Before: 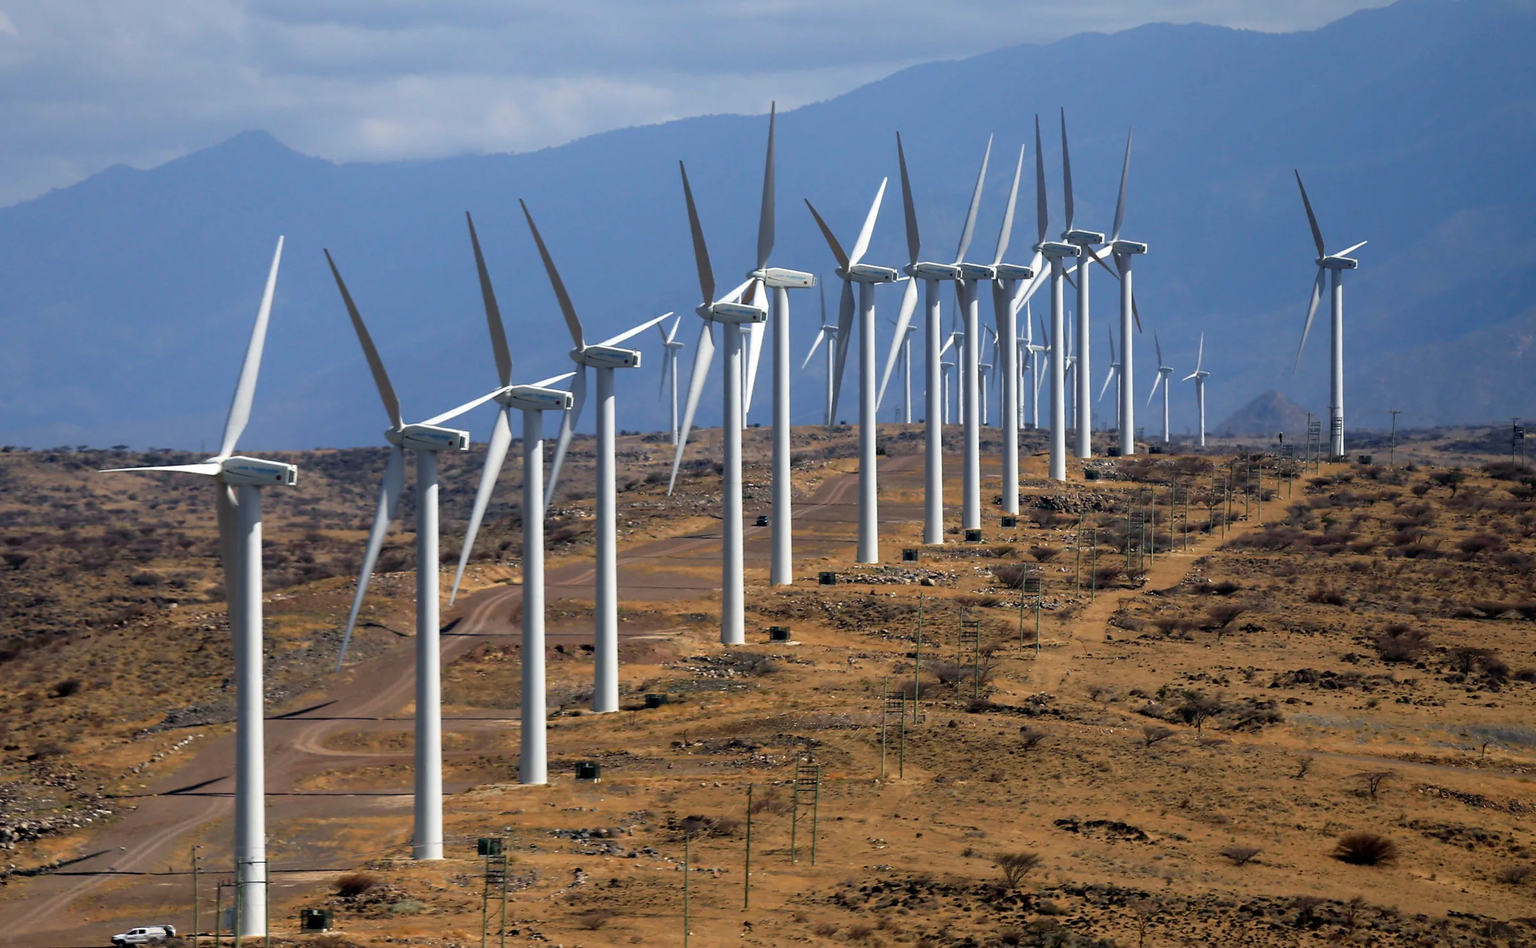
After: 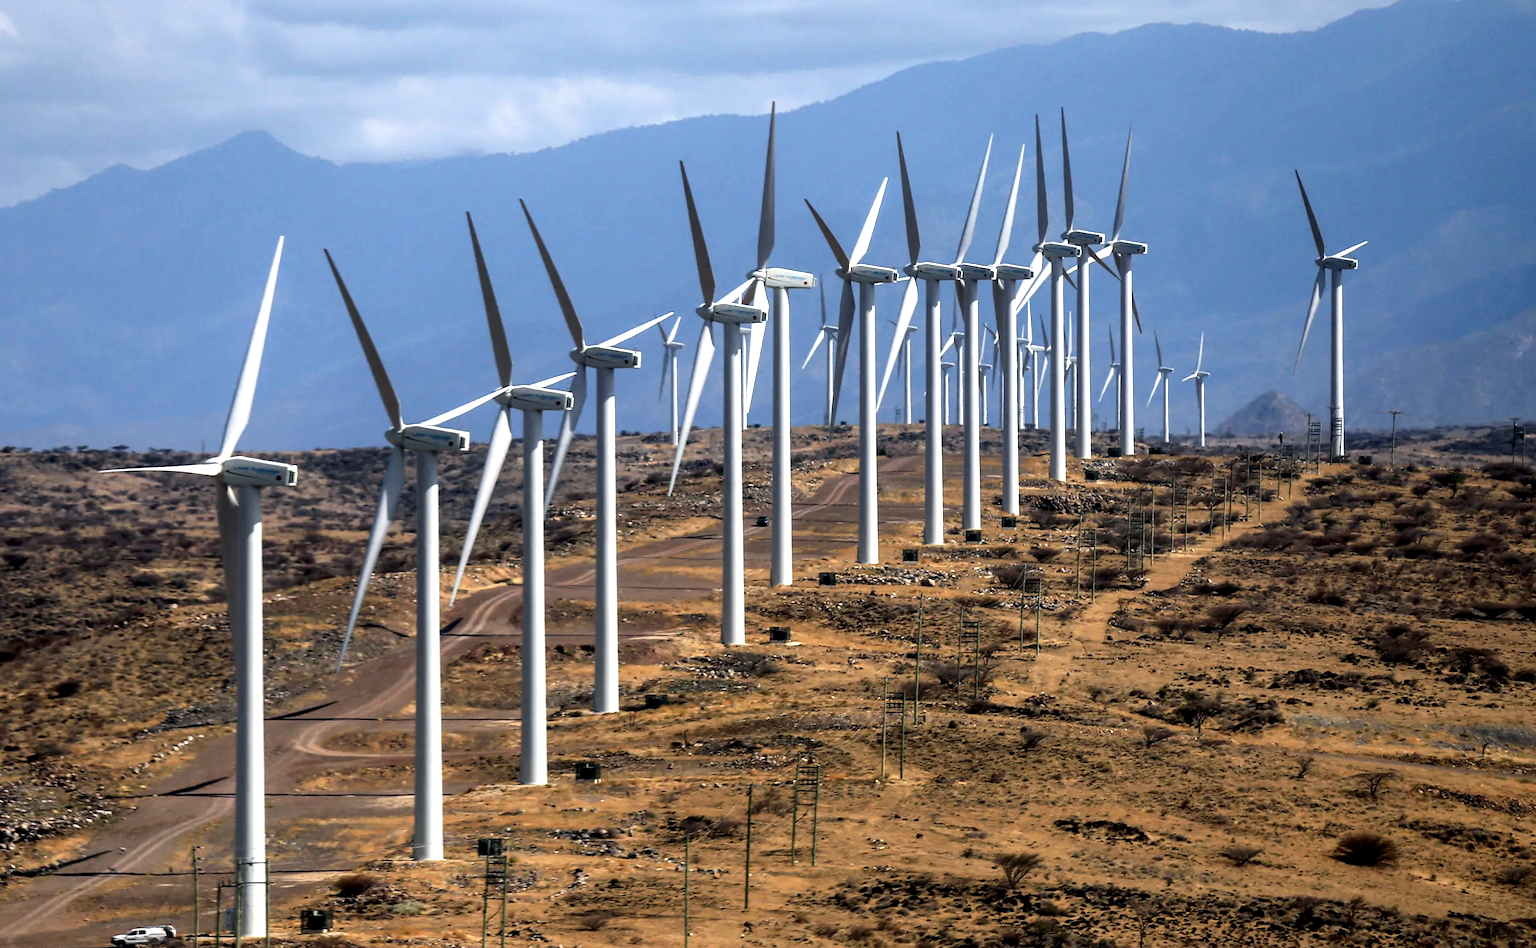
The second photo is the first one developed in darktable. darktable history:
local contrast: on, module defaults
tone equalizer: -8 EV -0.787 EV, -7 EV -0.733 EV, -6 EV -0.629 EV, -5 EV -0.412 EV, -3 EV 0.39 EV, -2 EV 0.6 EV, -1 EV 0.681 EV, +0 EV 0.725 EV, edges refinement/feathering 500, mask exposure compensation -1.57 EV, preserve details no
